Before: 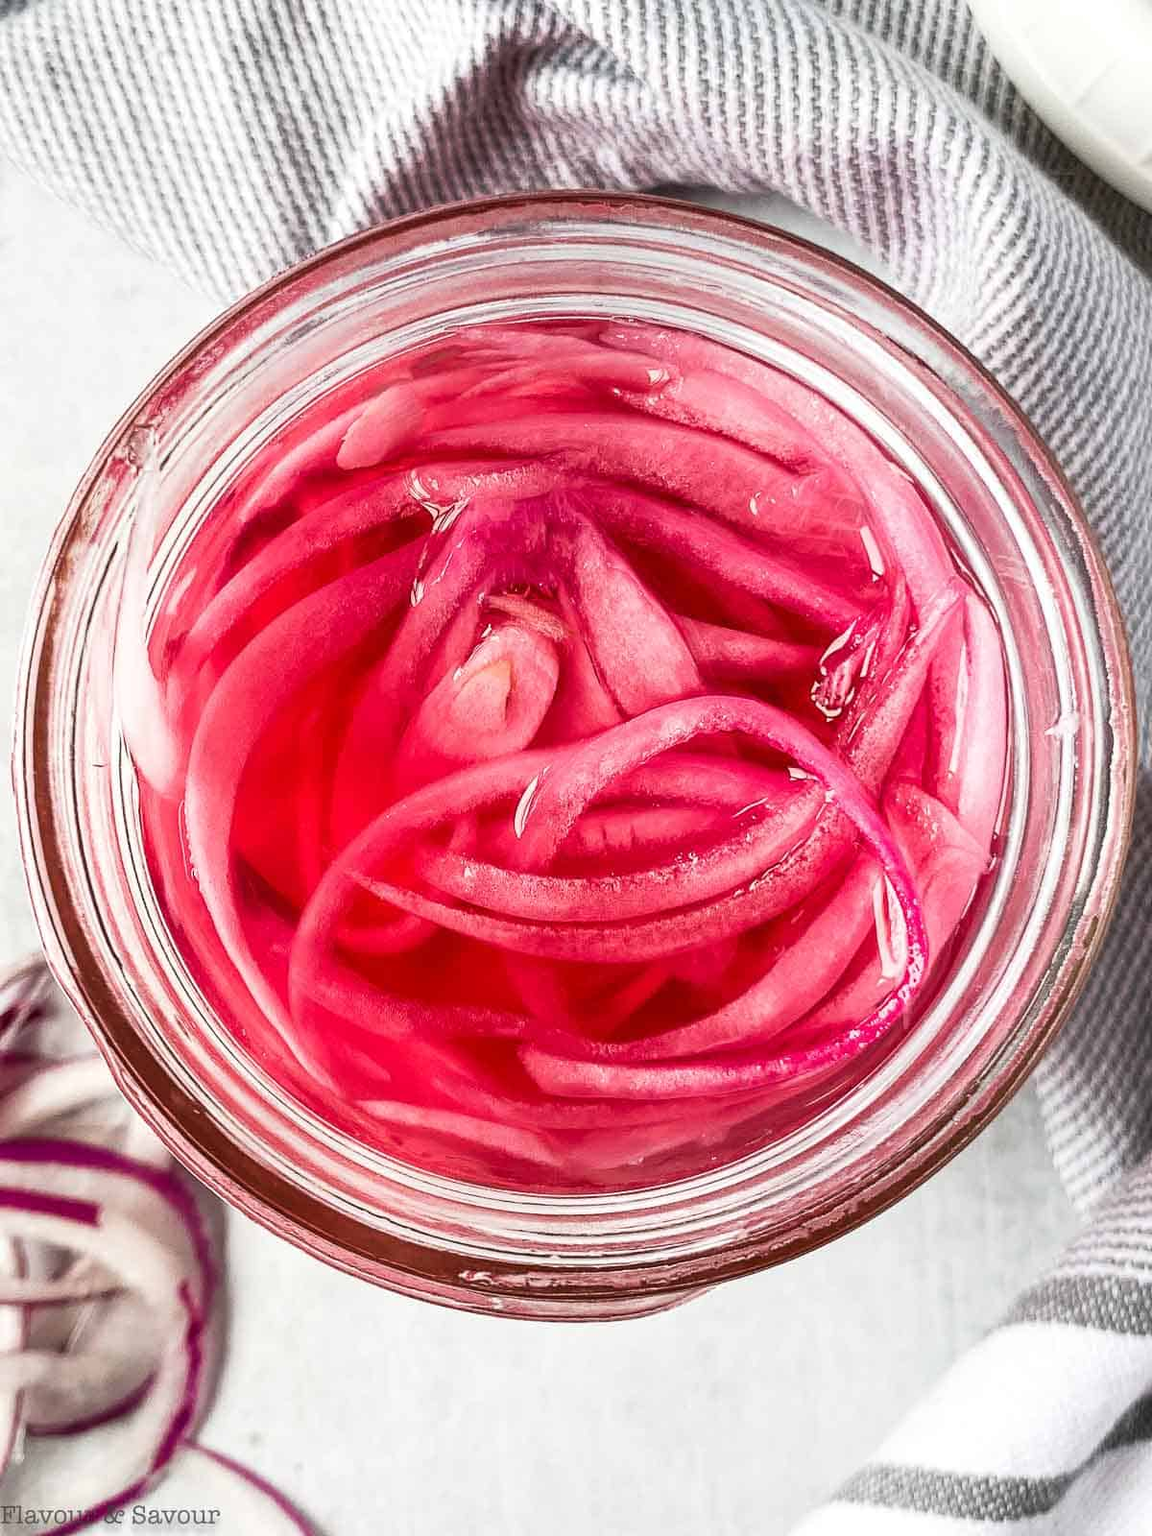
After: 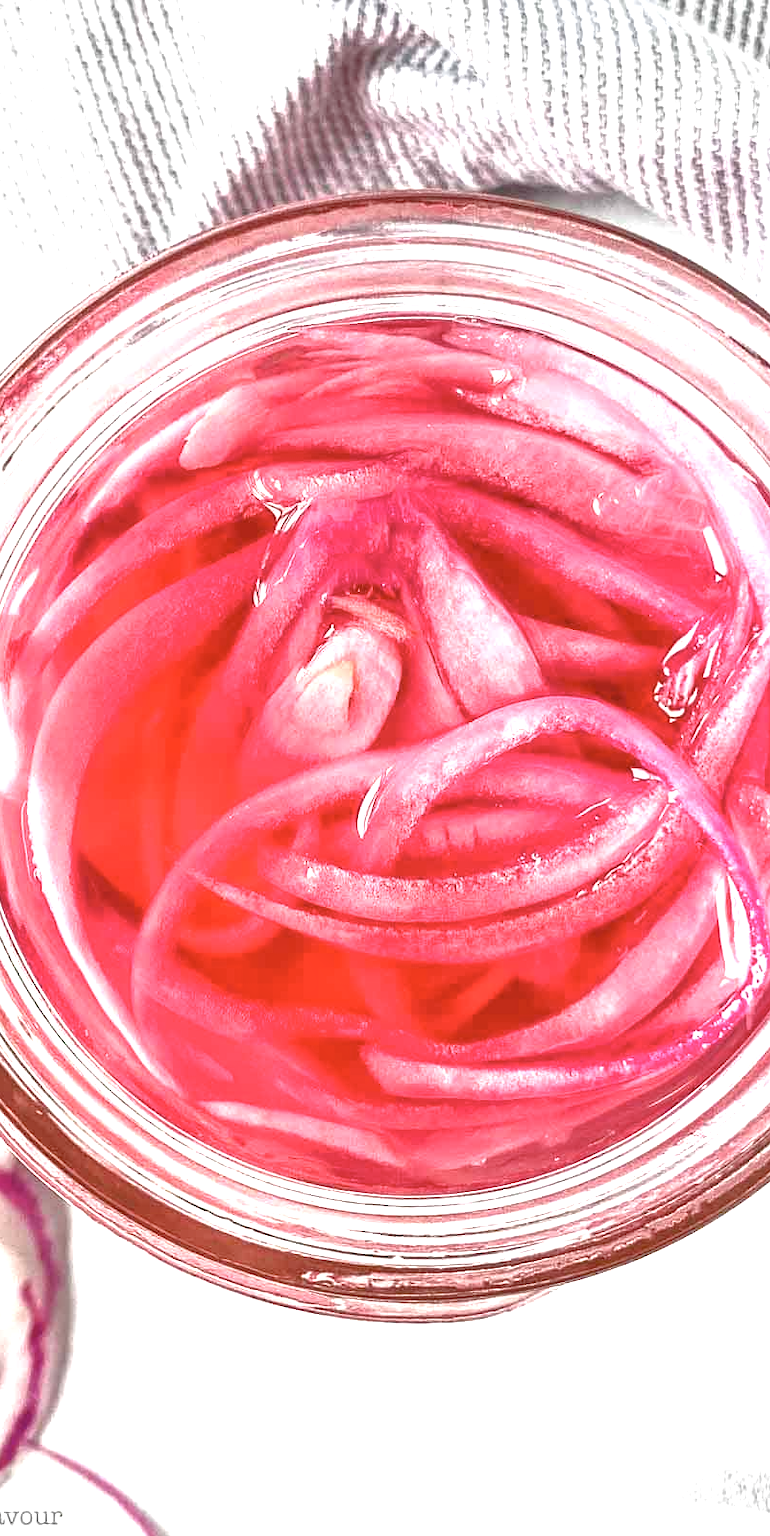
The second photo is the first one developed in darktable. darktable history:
crop and rotate: left 13.67%, right 19.467%
exposure: black level correction 0, exposure 0.954 EV, compensate exposure bias true, compensate highlight preservation false
local contrast: highlights 103%, shadows 102%, detail 119%, midtone range 0.2
tone equalizer: -8 EV 1.98 EV, -7 EV 1.96 EV, -6 EV 1.99 EV, -5 EV 1.99 EV, -4 EV 2 EV, -3 EV 1.49 EV, -2 EV 0.996 EV, -1 EV 0.501 EV
color correction: highlights b* 0.067, saturation 0.833
